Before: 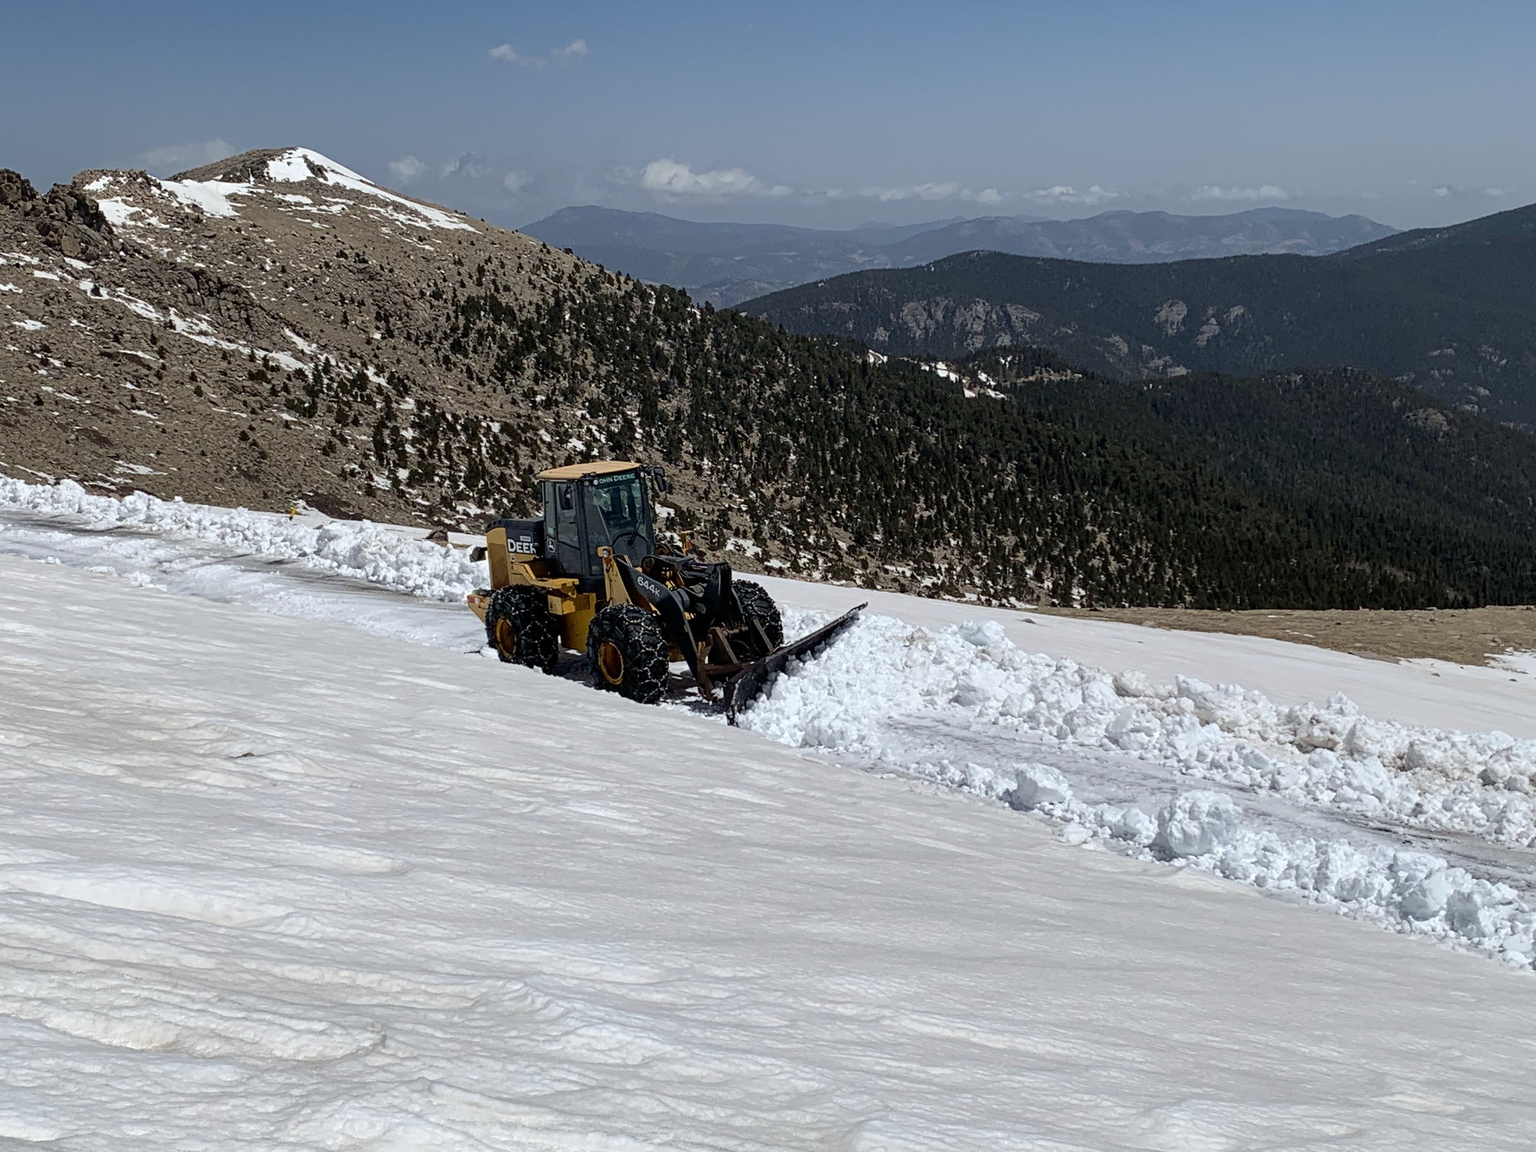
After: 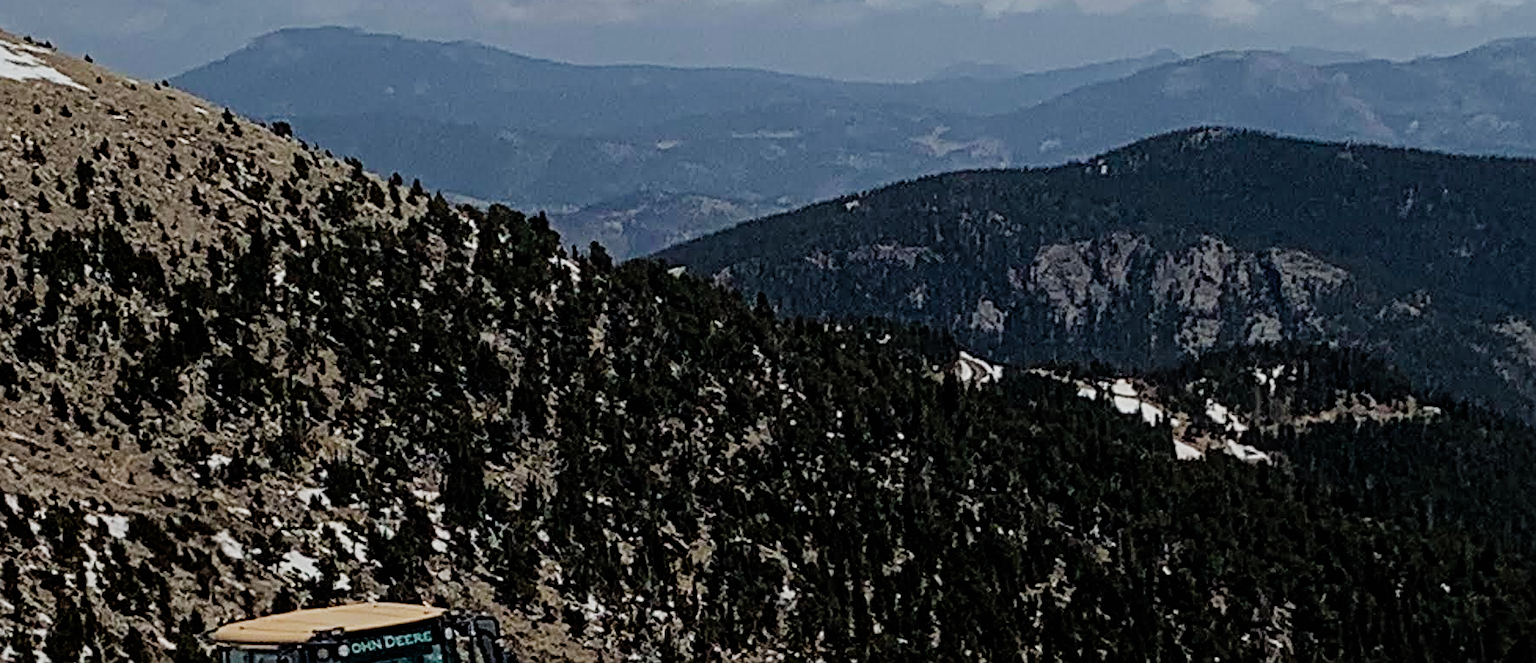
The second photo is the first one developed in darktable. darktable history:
crop: left 28.891%, top 16.837%, right 26.782%, bottom 57.631%
shadows and highlights: shadows 25.72, highlights -24.09
filmic rgb: black relative exposure -7.65 EV, white relative exposure 4.56 EV, threshold 5.96 EV, hardness 3.61, contrast 1.238, preserve chrominance no, color science v4 (2020), enable highlight reconstruction true
sharpen: on, module defaults
